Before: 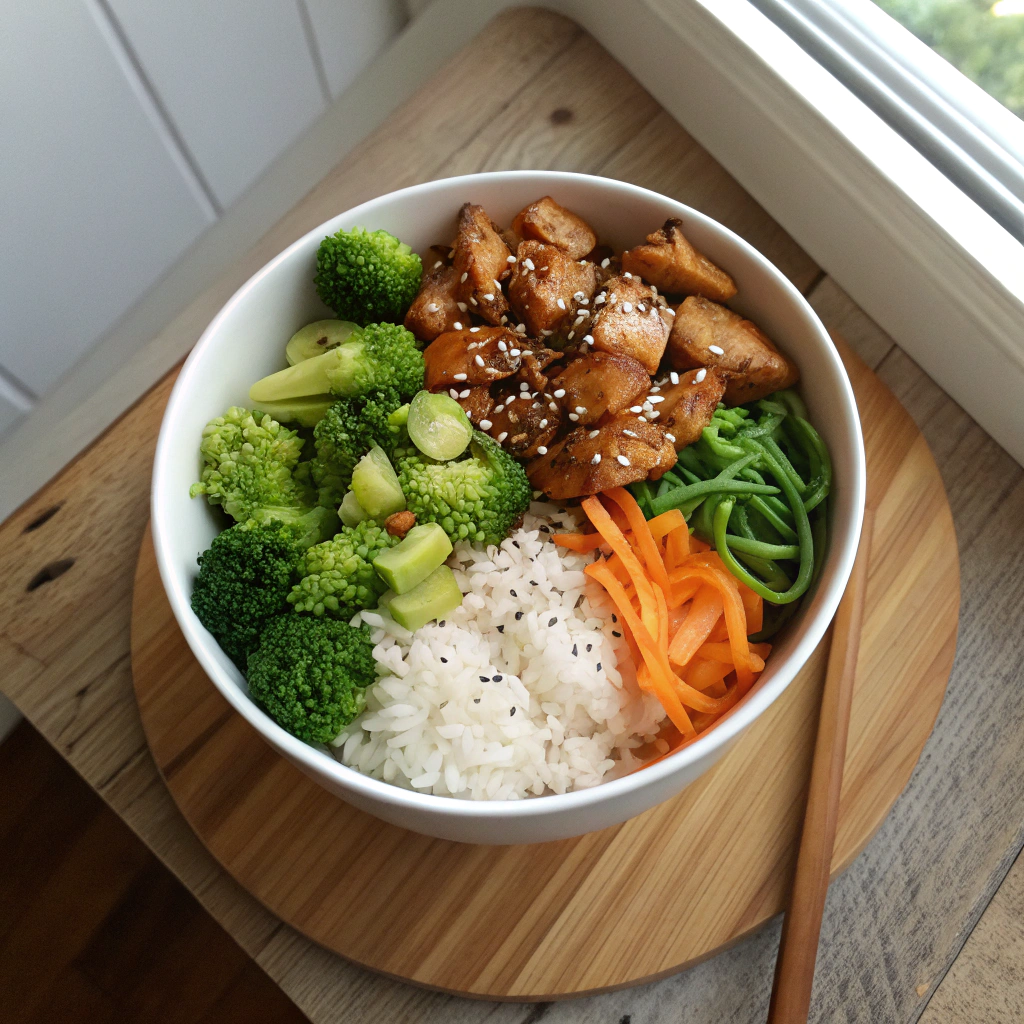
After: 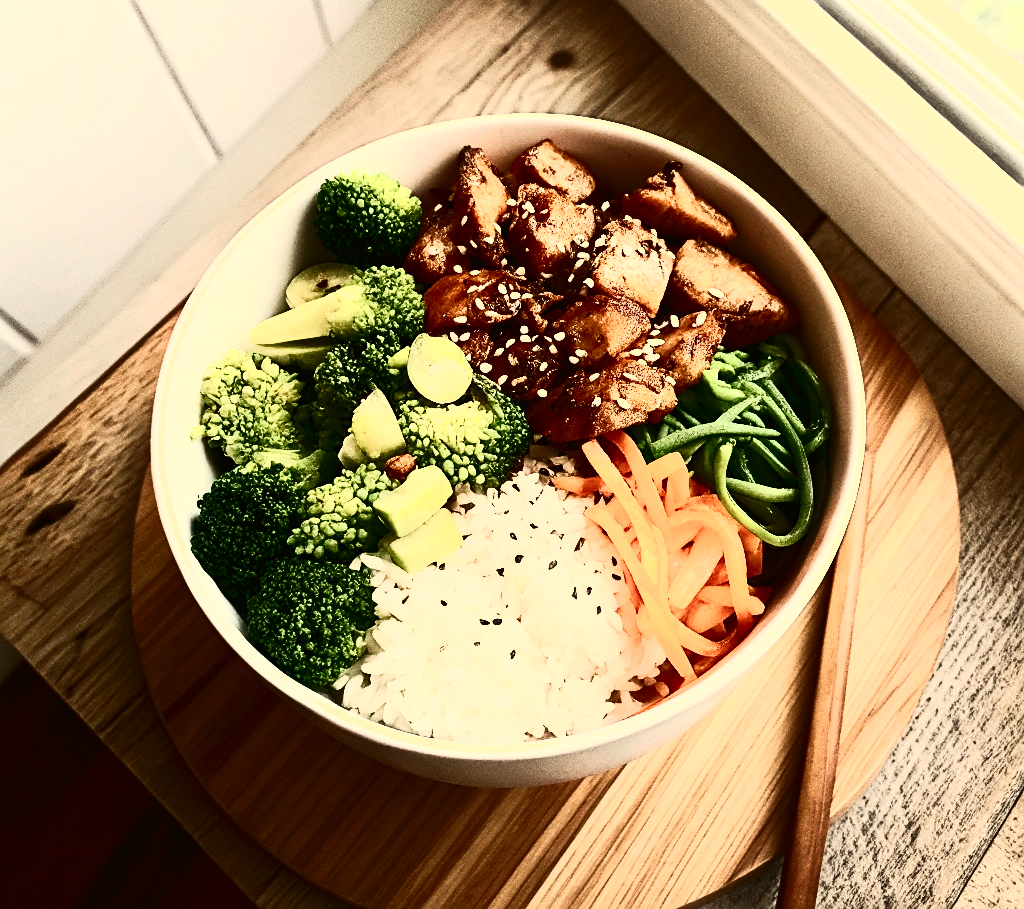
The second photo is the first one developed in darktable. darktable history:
sharpen: on, module defaults
tone curve: curves: ch0 [(0, 0) (0.003, 0.014) (0.011, 0.014) (0.025, 0.022) (0.044, 0.041) (0.069, 0.063) (0.1, 0.086) (0.136, 0.118) (0.177, 0.161) (0.224, 0.211) (0.277, 0.262) (0.335, 0.323) (0.399, 0.384) (0.468, 0.459) (0.543, 0.54) (0.623, 0.624) (0.709, 0.711) (0.801, 0.796) (0.898, 0.879) (1, 1)], preserve colors none
shadows and highlights: shadows 0, highlights 40
white balance: red 1.138, green 0.996, blue 0.812
crop and rotate: top 5.609%, bottom 5.609%
contrast brightness saturation: contrast 0.93, brightness 0.2
